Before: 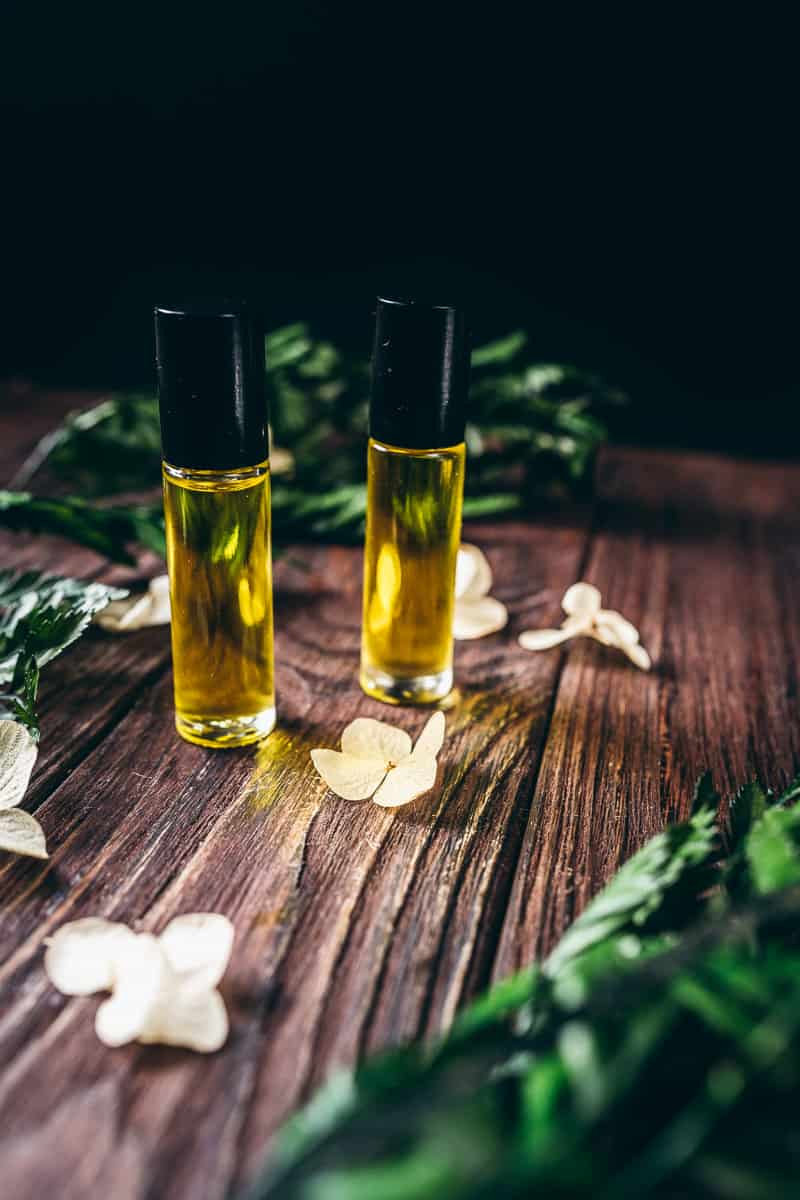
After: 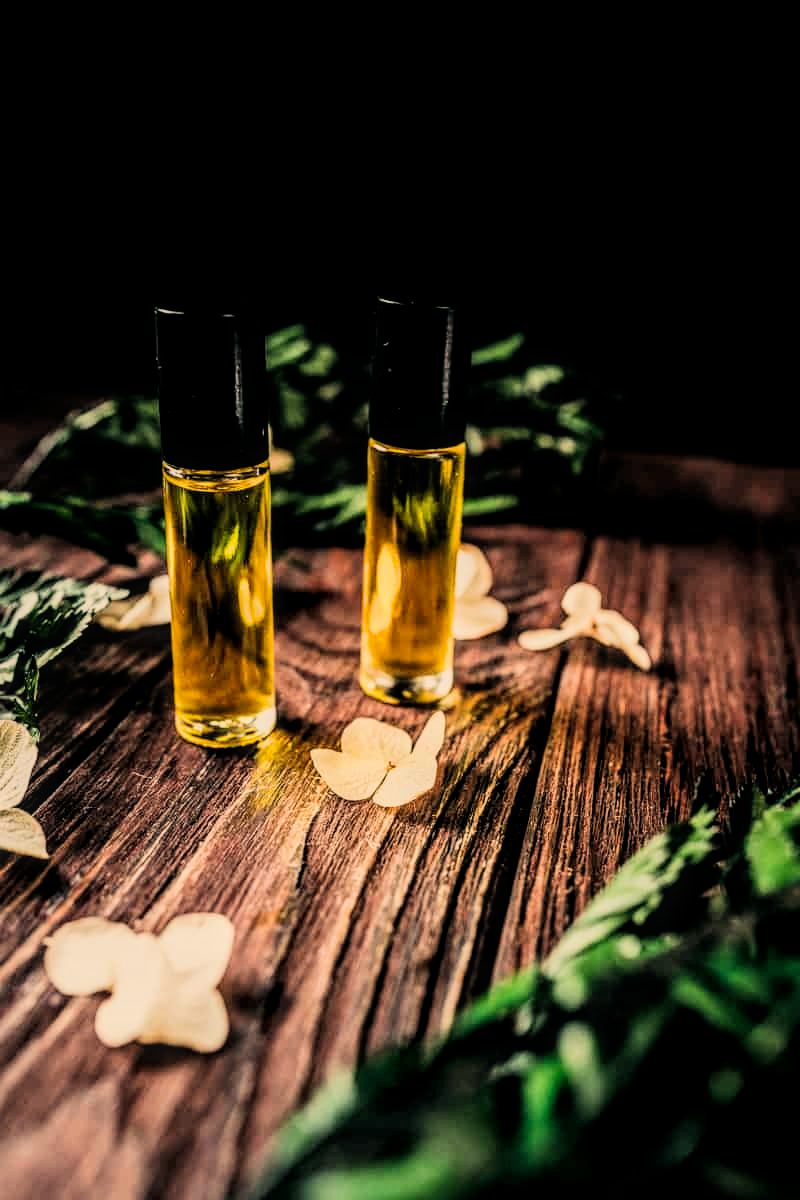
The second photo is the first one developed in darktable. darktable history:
filmic rgb: black relative exposure -5 EV, hardness 2.88, contrast 1.4, highlights saturation mix -30%
white balance: red 1.138, green 0.996, blue 0.812
color contrast: green-magenta contrast 1.1, blue-yellow contrast 1.1, unbound 0
local contrast: on, module defaults
